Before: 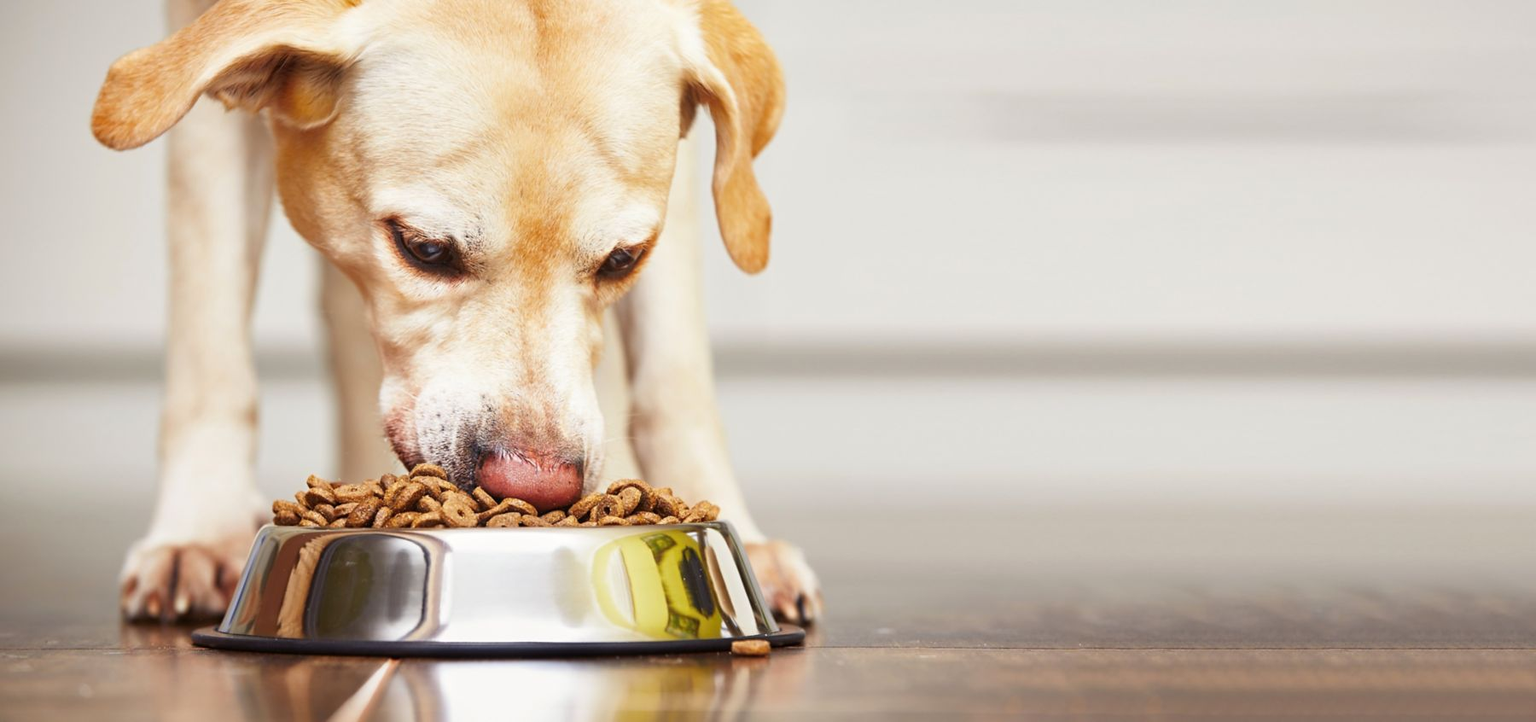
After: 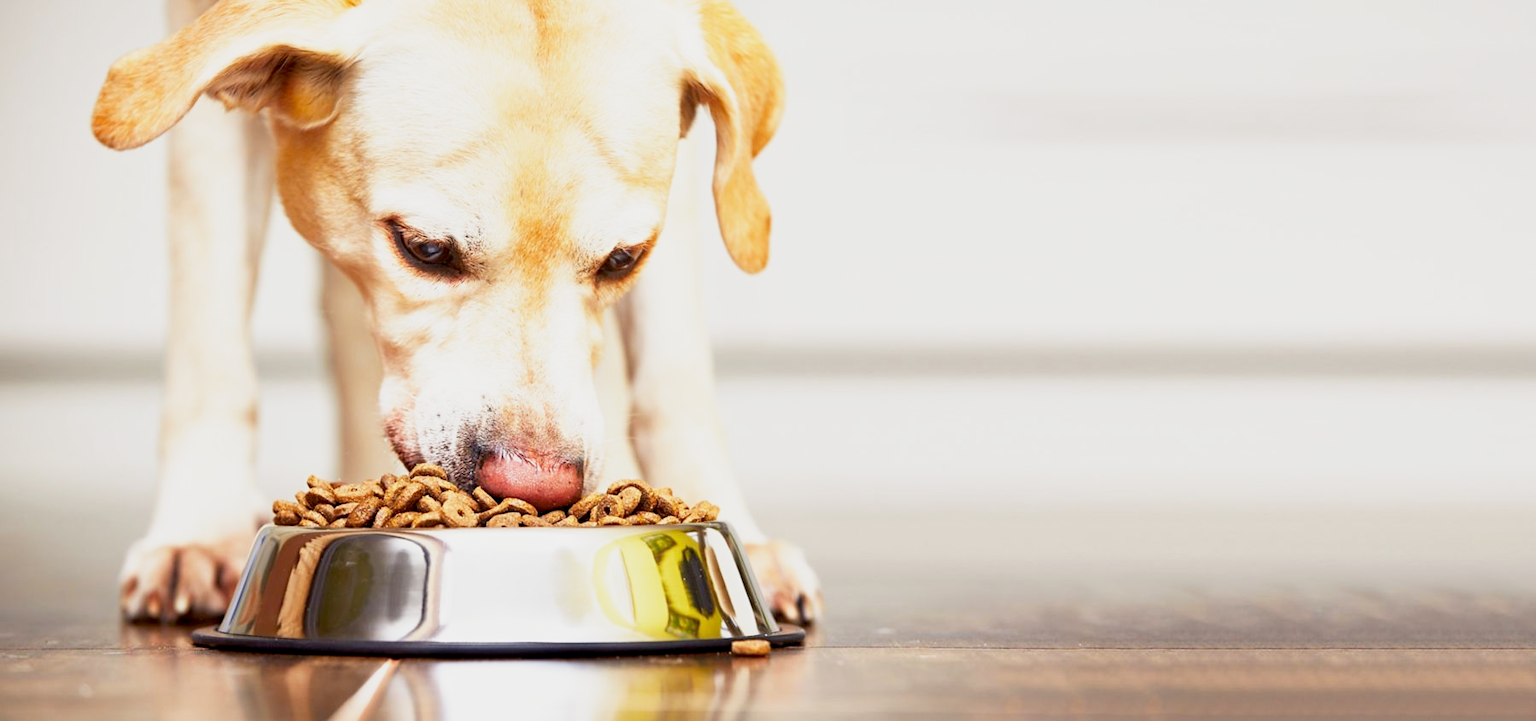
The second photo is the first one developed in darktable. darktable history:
exposure: black level correction 0.007, compensate highlight preservation false
base curve: curves: ch0 [(0, 0) (0.088, 0.125) (0.176, 0.251) (0.354, 0.501) (0.613, 0.749) (1, 0.877)], preserve colors none
